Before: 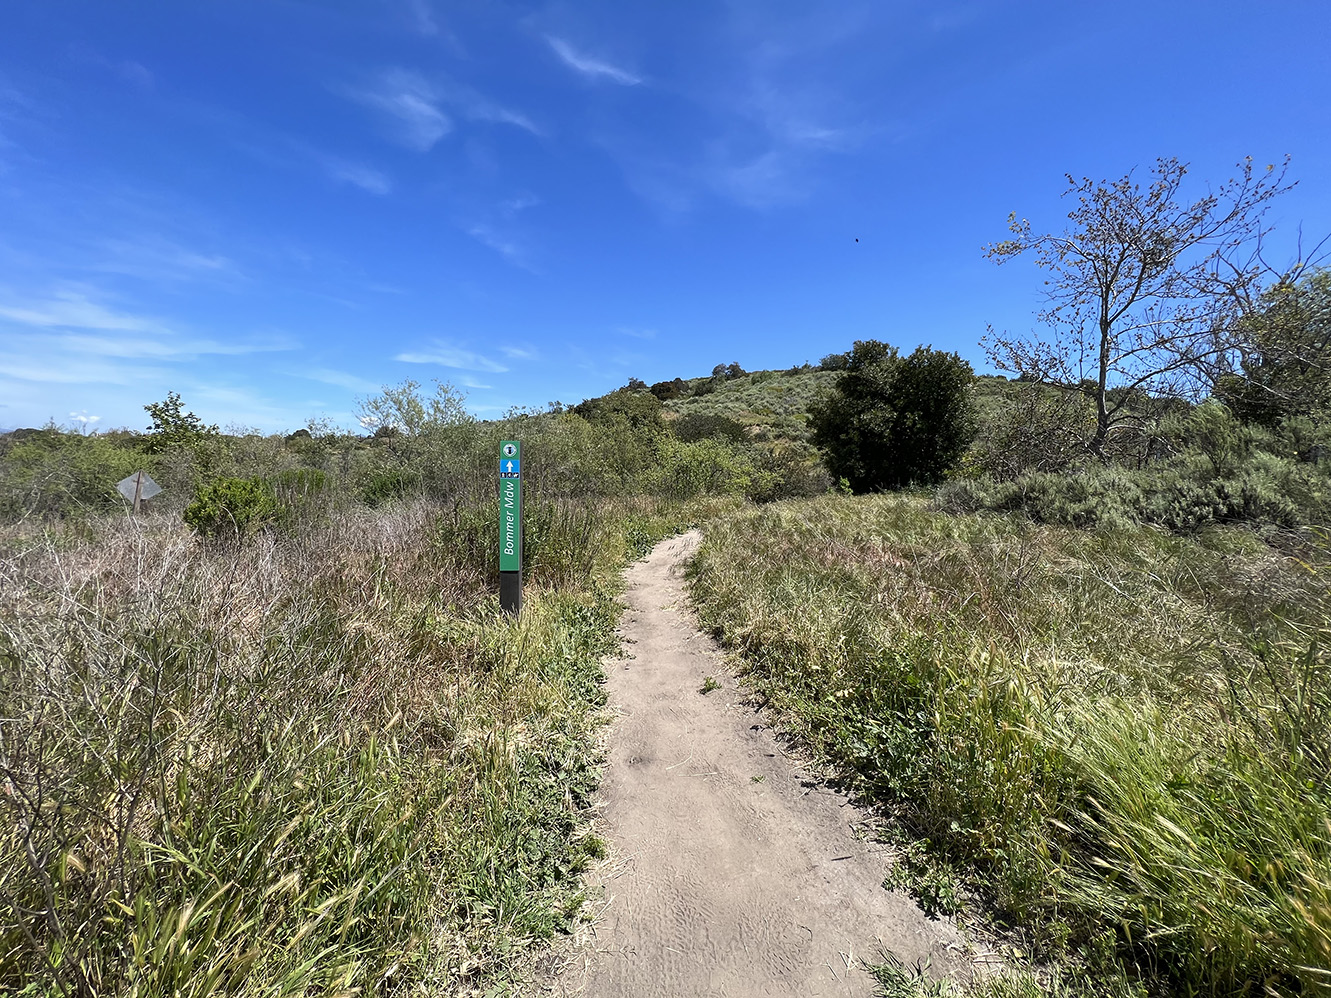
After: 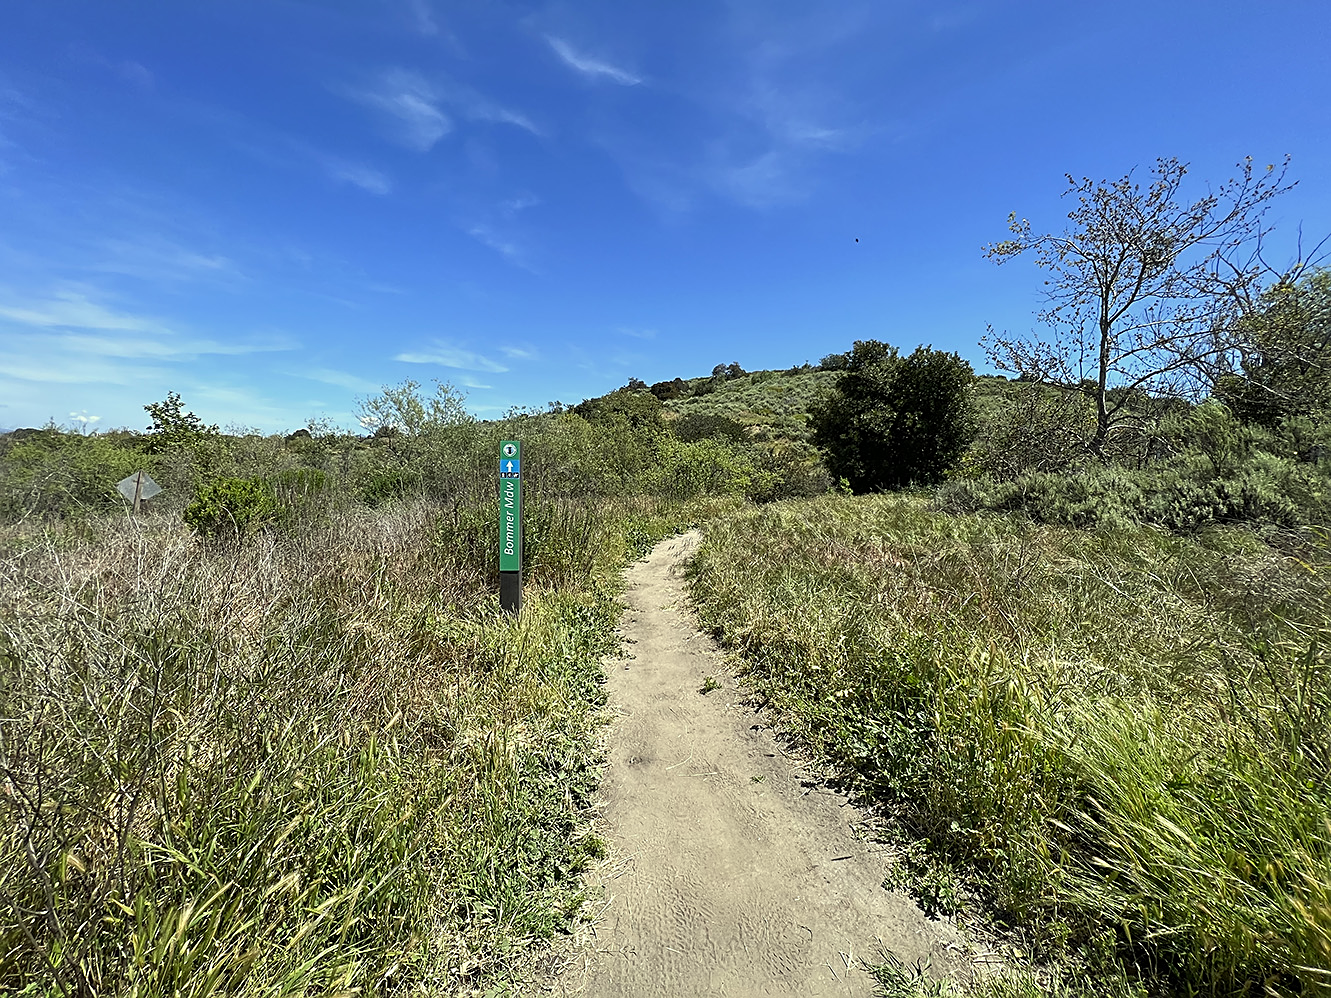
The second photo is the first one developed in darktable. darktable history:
sharpen: on, module defaults
color correction: highlights a* -5.92, highlights b* 10.71
